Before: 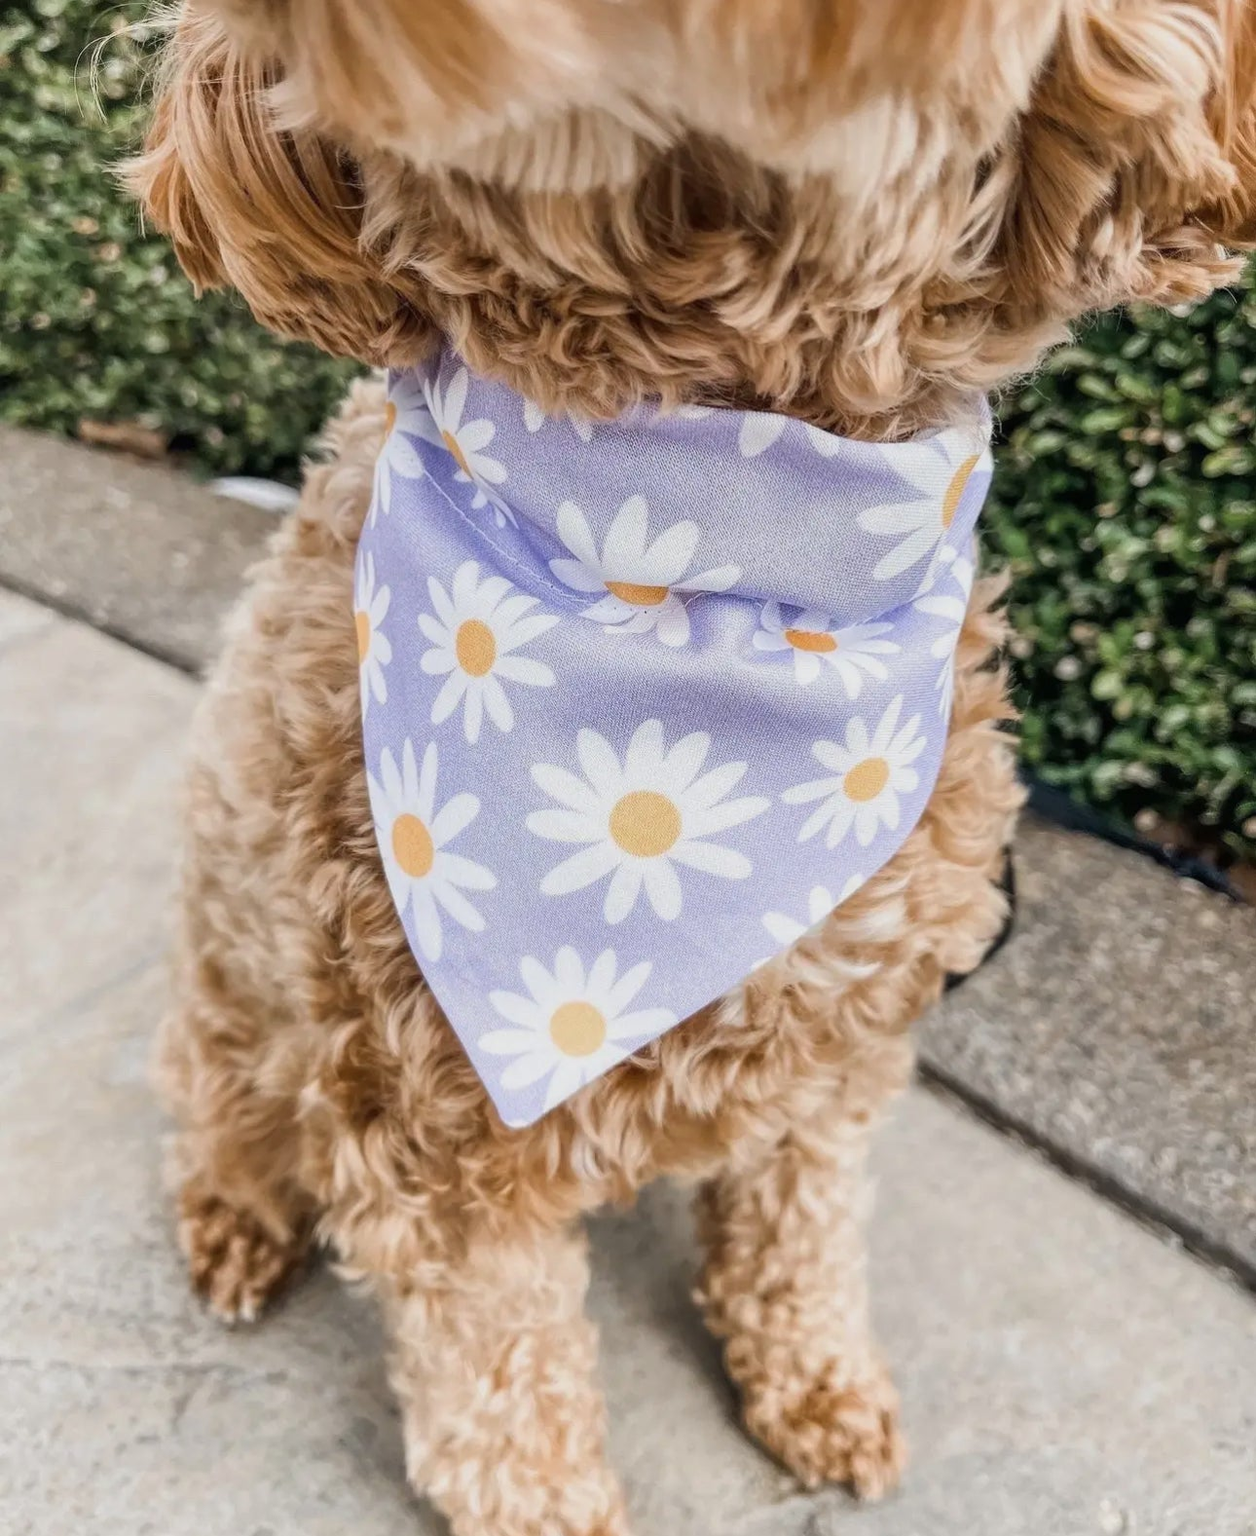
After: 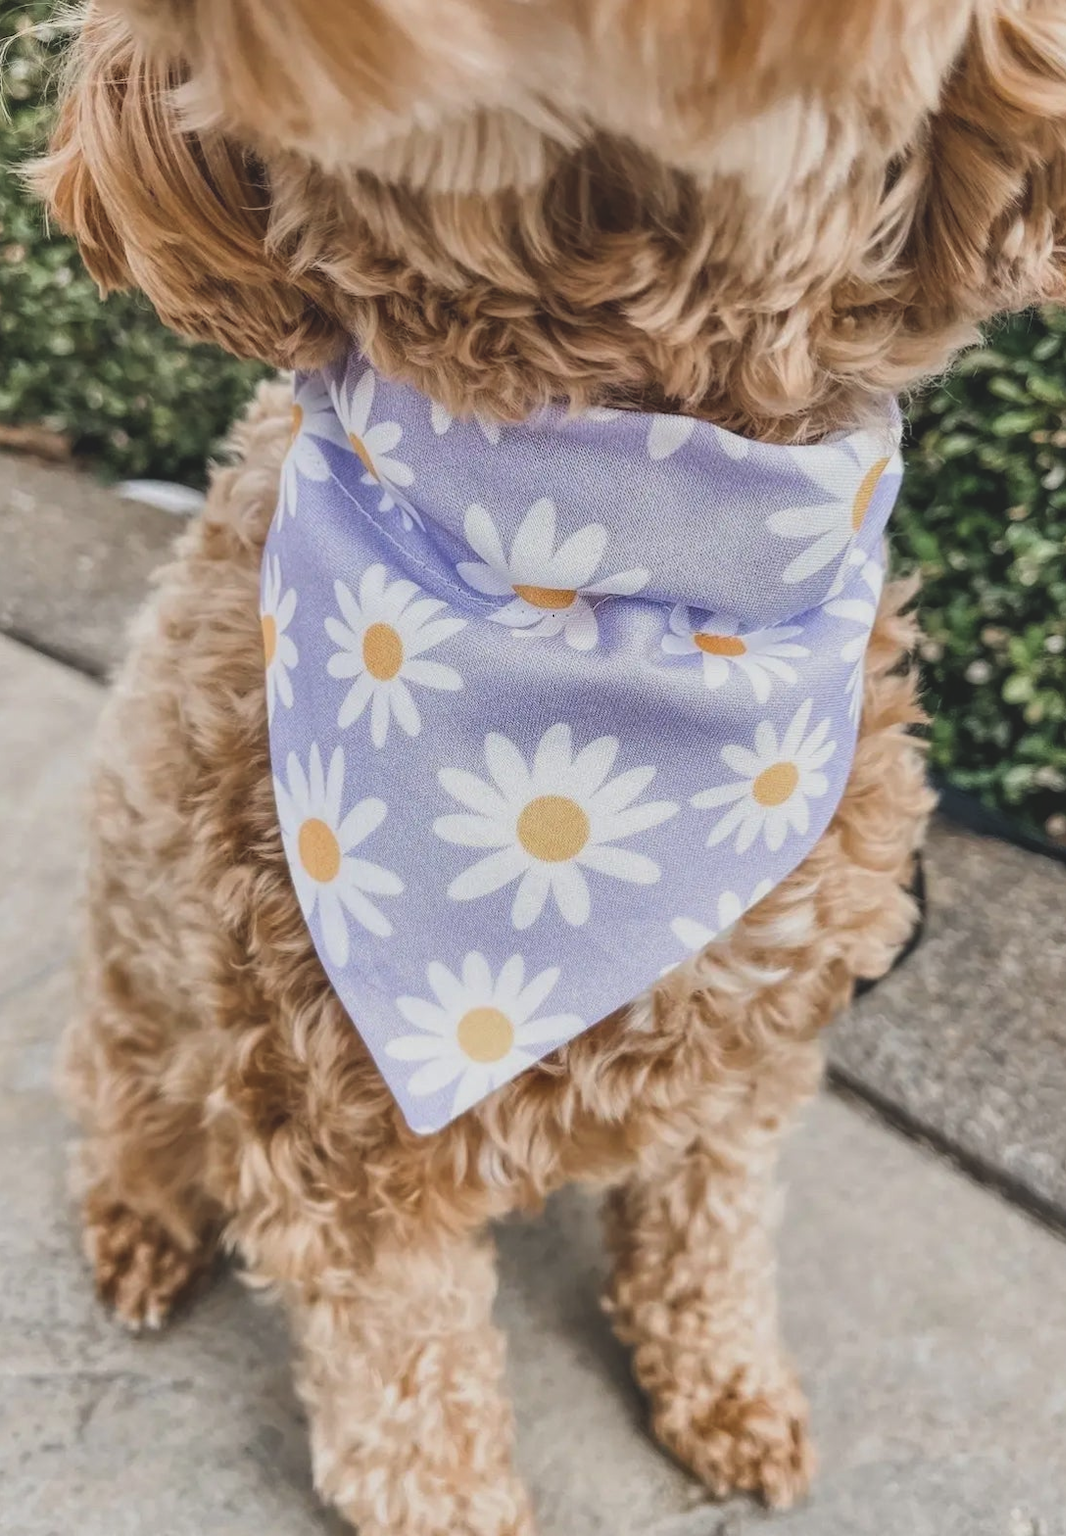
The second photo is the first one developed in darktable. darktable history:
crop: left 7.598%, right 7.873%
exposure: black level correction -0.015, exposure -0.125 EV, compensate highlight preservation false
shadows and highlights: shadows 49, highlights -41, soften with gaussian
